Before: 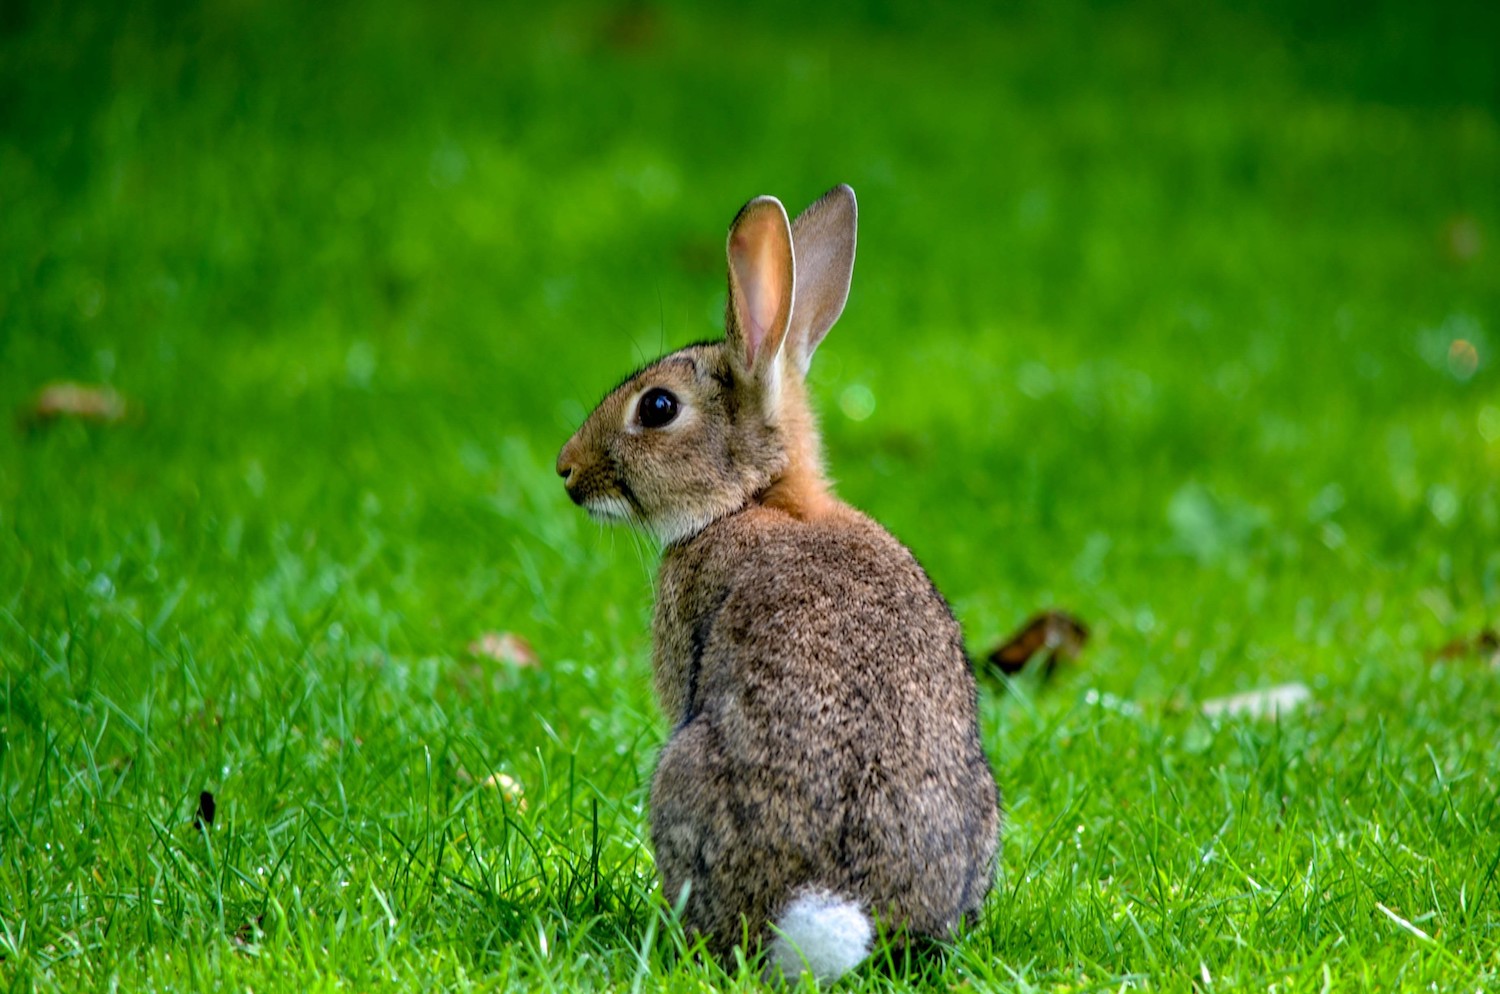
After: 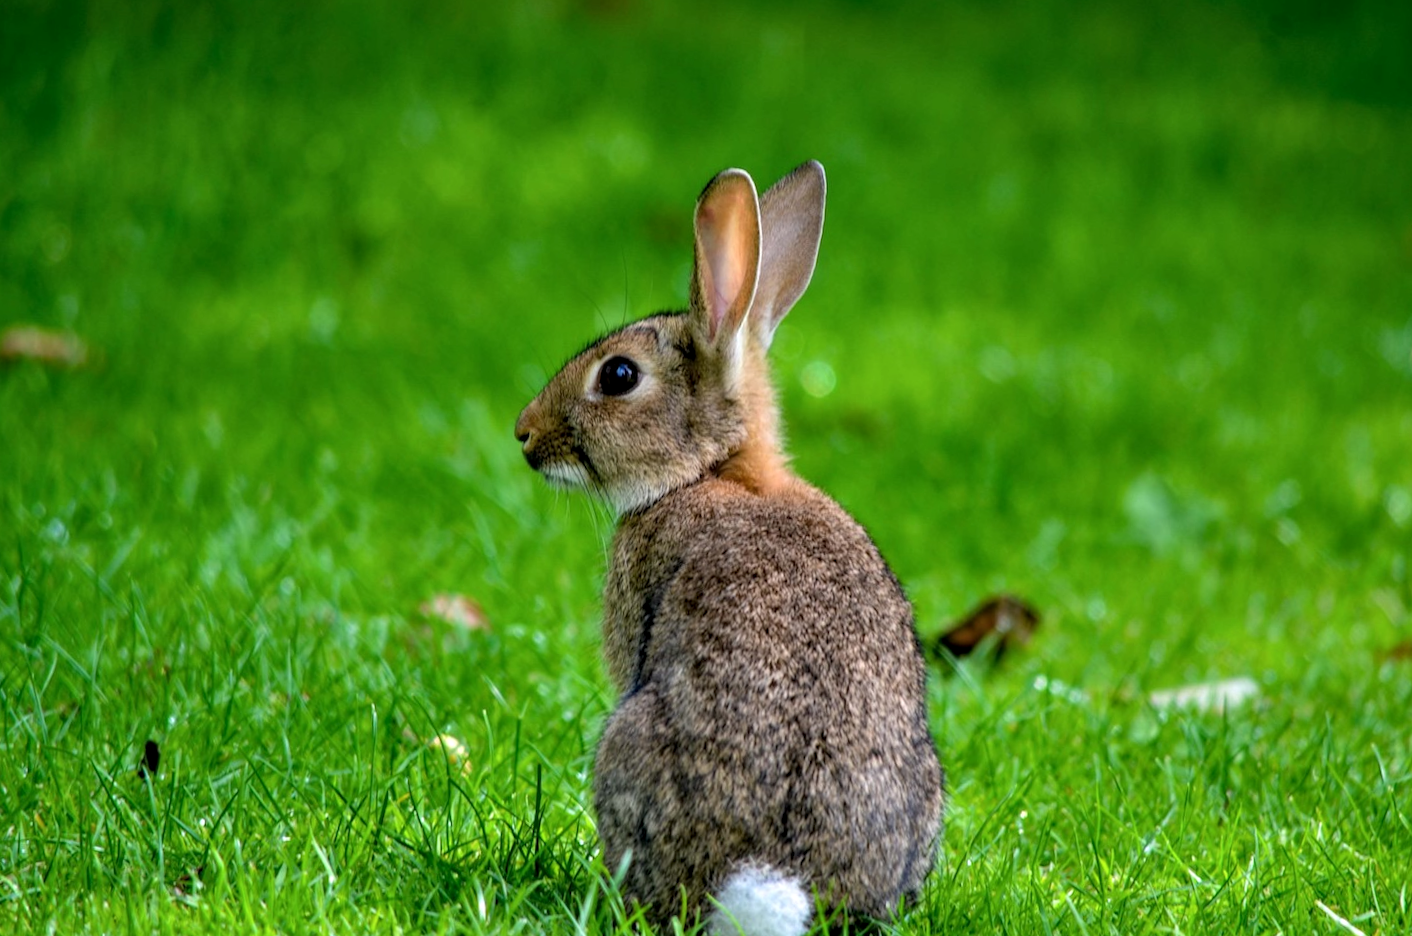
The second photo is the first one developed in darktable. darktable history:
crop and rotate: angle -2.38°
local contrast: highlights 100%, shadows 100%, detail 120%, midtone range 0.2
color balance rgb: linear chroma grading › global chroma -0.67%, saturation formula JzAzBz (2021)
